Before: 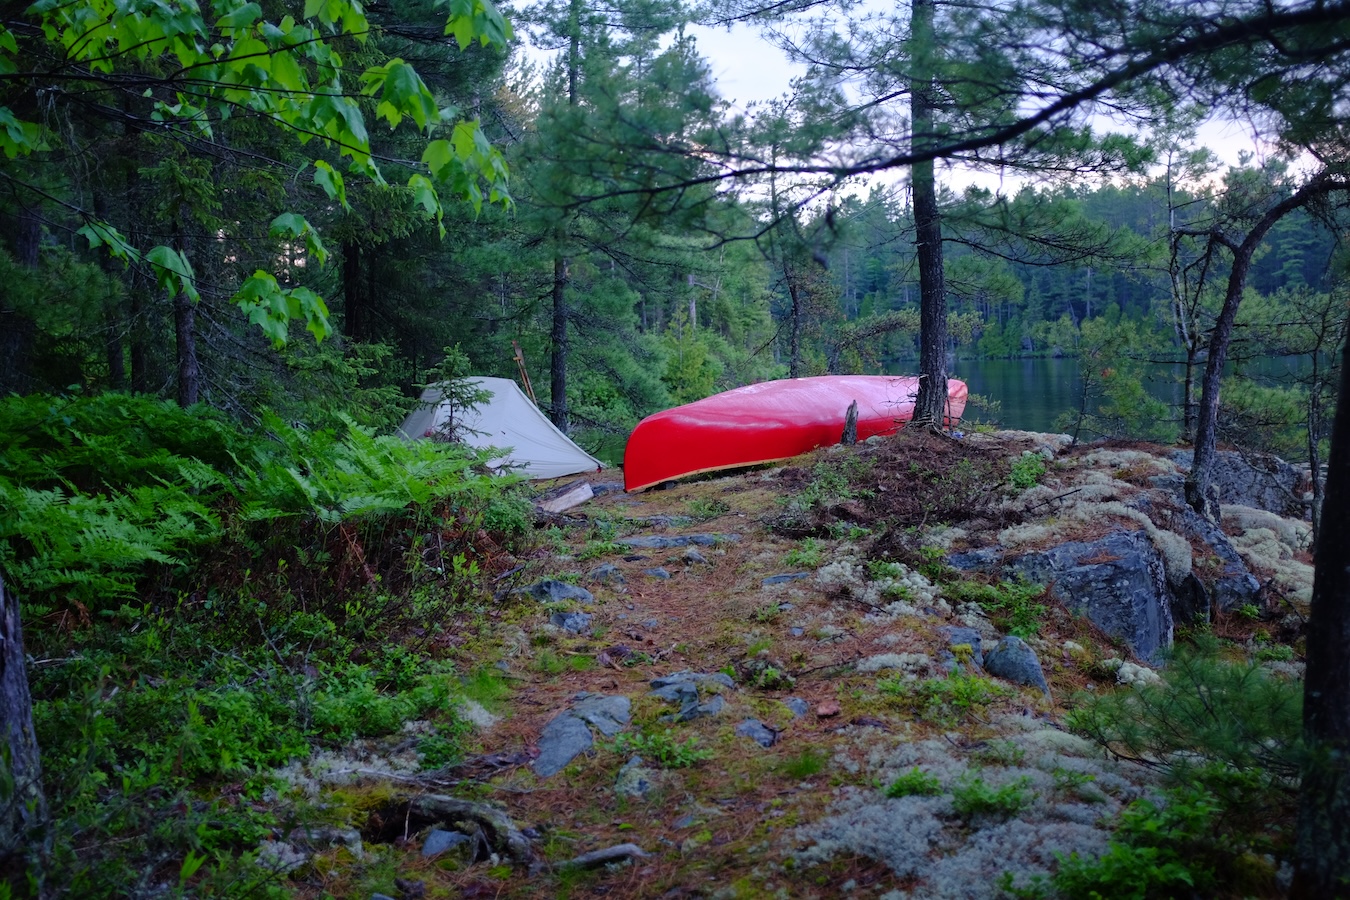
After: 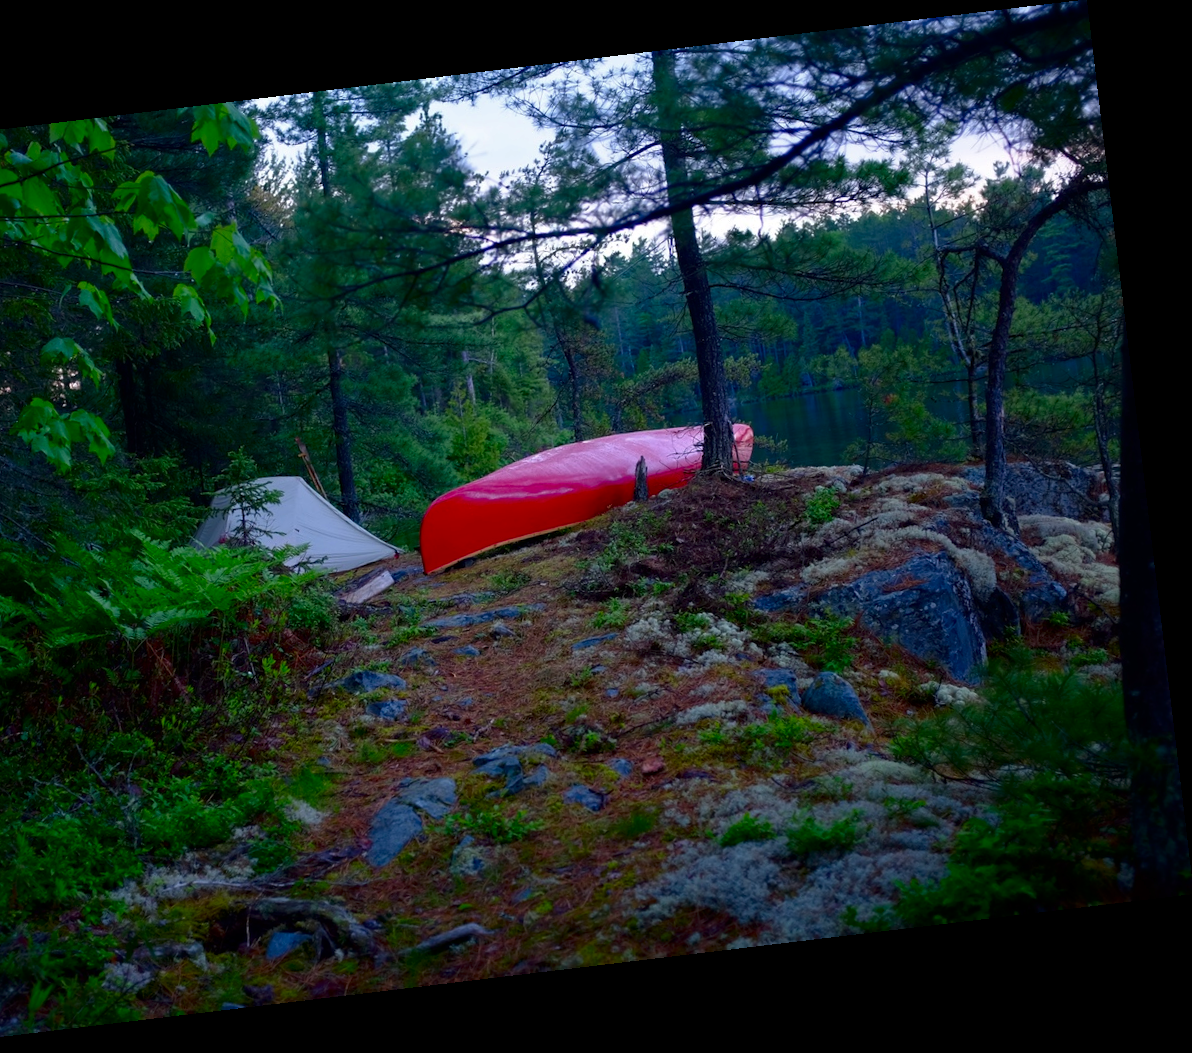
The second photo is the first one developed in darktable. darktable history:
crop: left 17.582%, bottom 0.031%
rotate and perspective: rotation -6.83°, automatic cropping off
contrast brightness saturation: brightness -0.25, saturation 0.2
